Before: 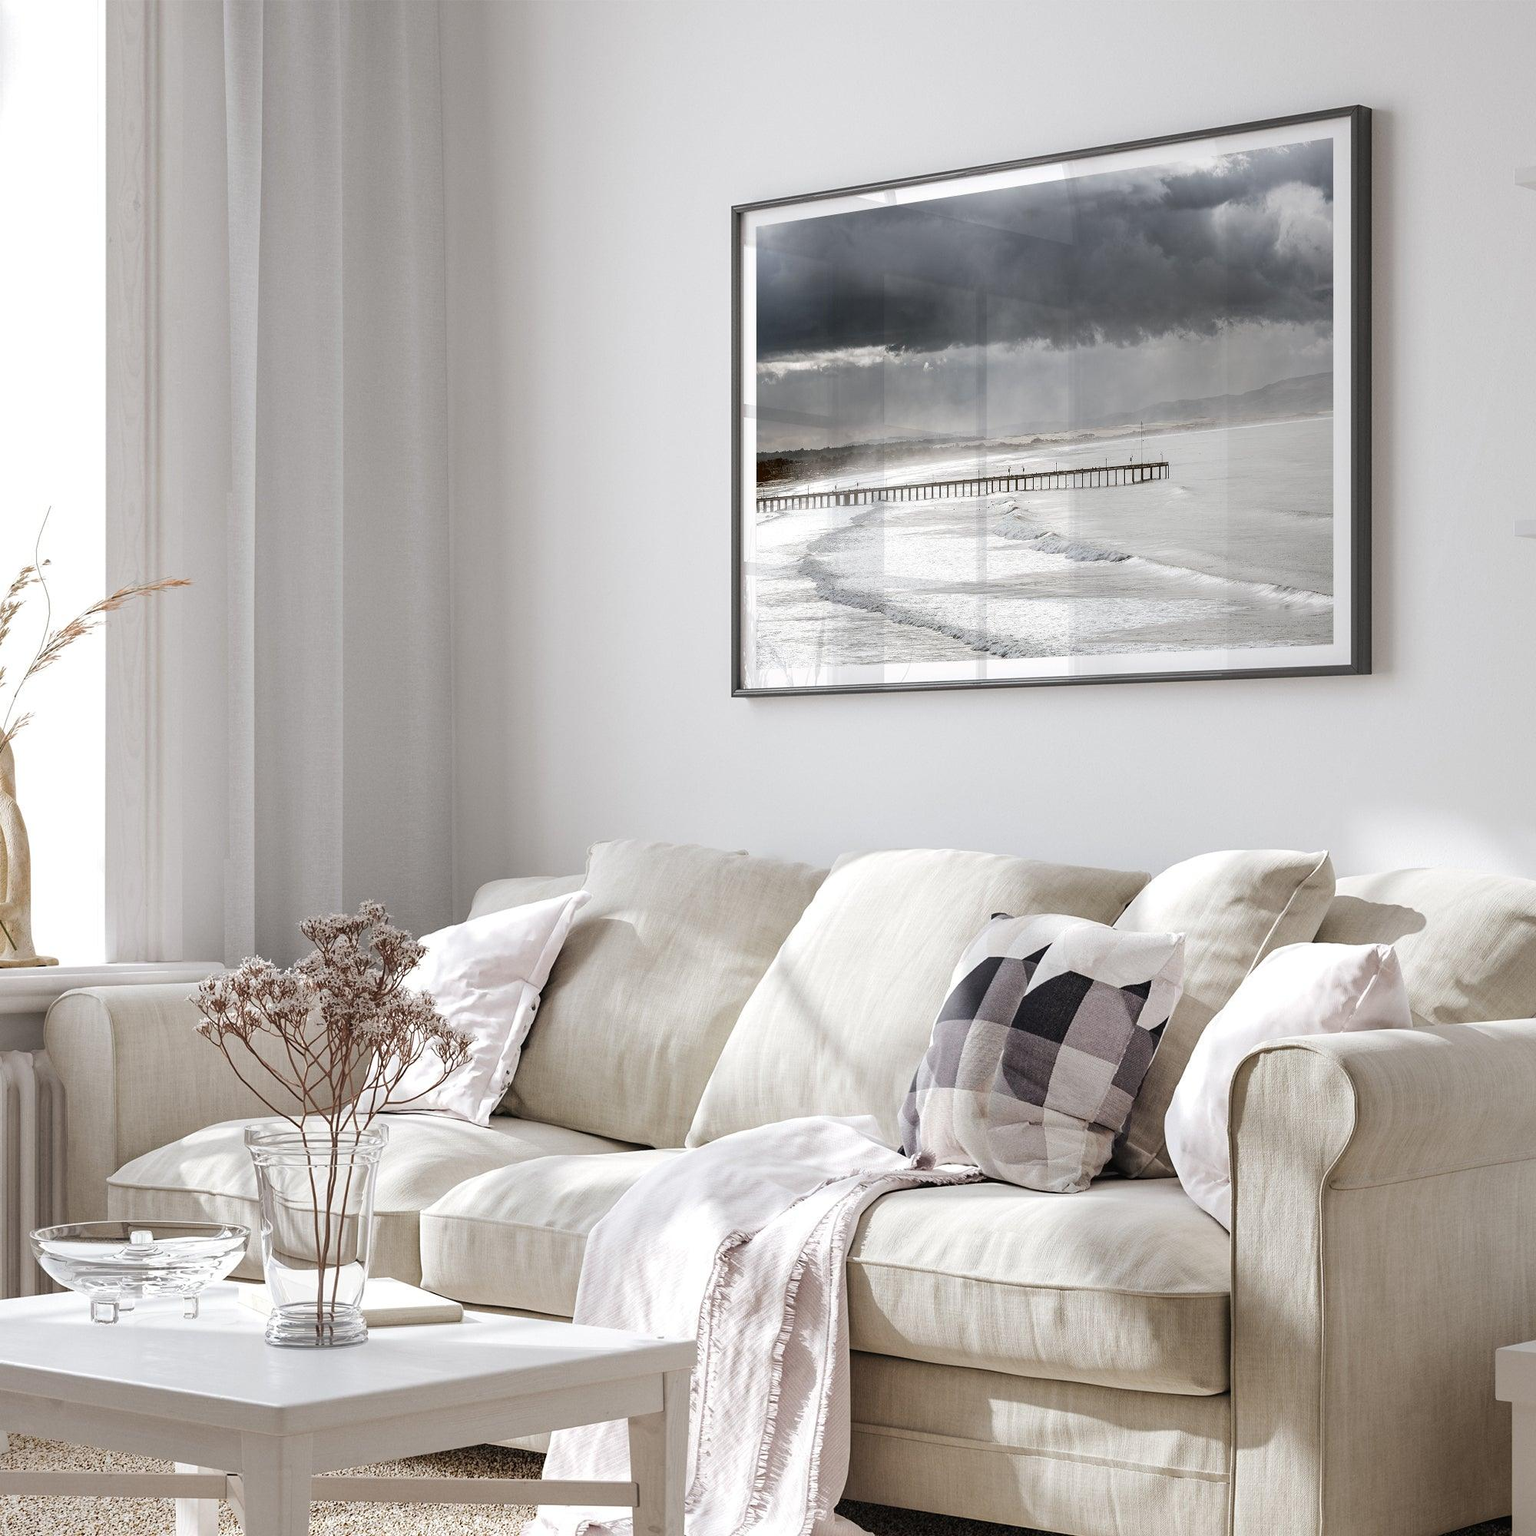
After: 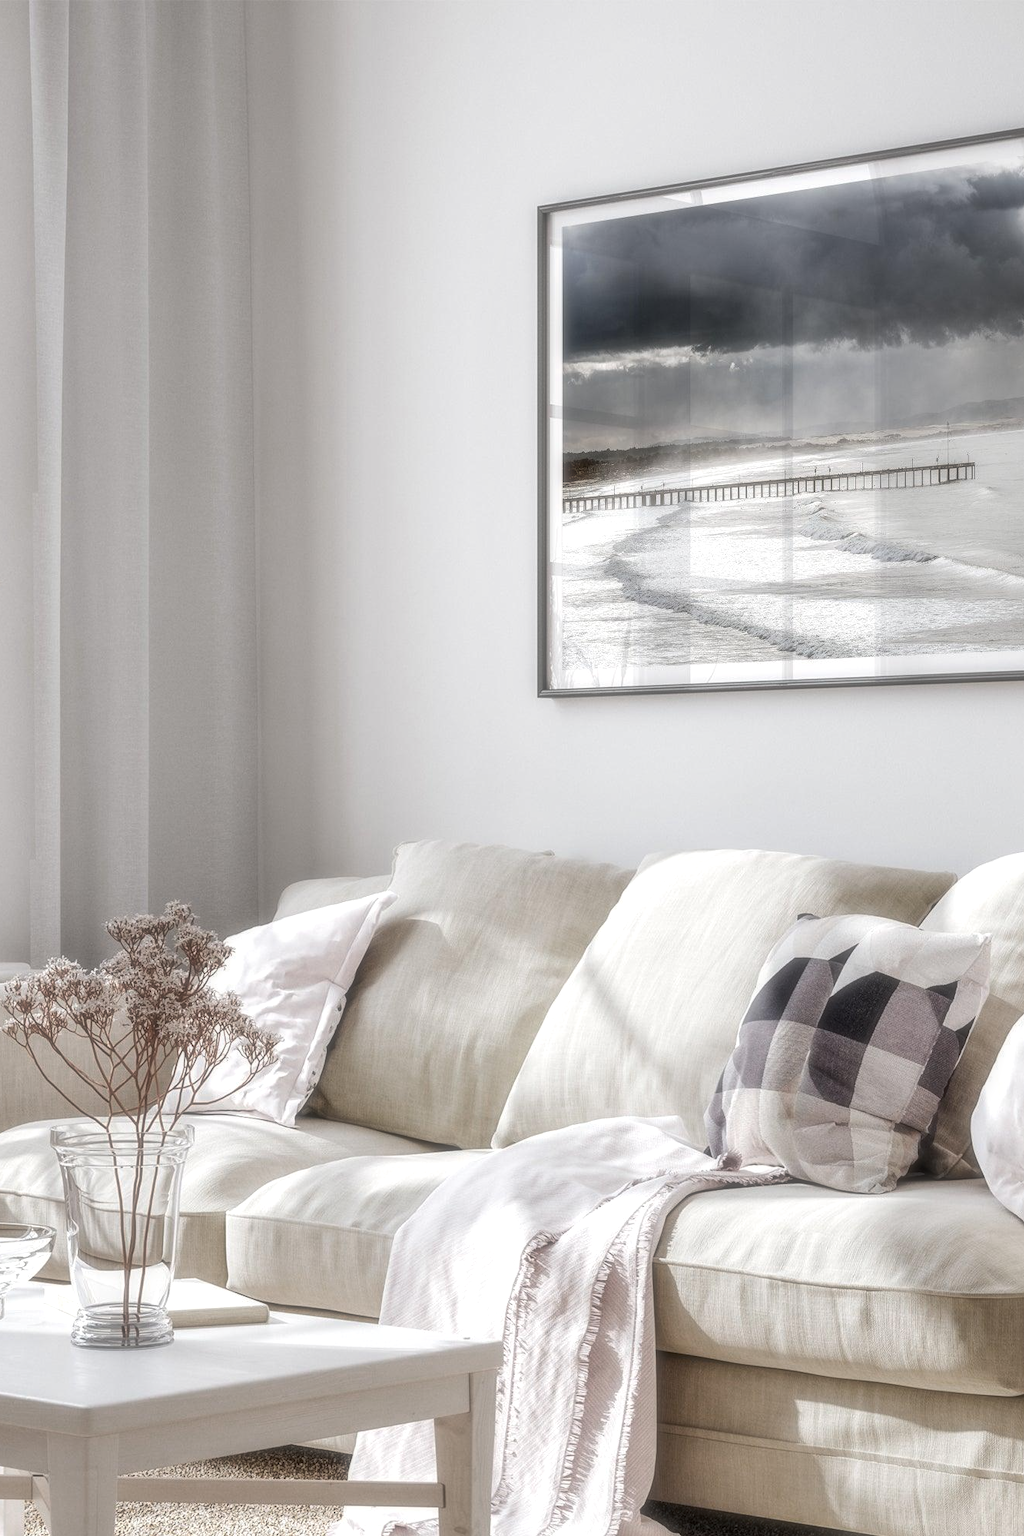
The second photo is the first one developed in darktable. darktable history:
crop and rotate: left 12.673%, right 20.66%
color zones: curves: ch0 [(0, 0.465) (0.092, 0.596) (0.289, 0.464) (0.429, 0.453) (0.571, 0.464) (0.714, 0.455) (0.857, 0.462) (1, 0.465)]
soften: size 19.52%, mix 20.32%
local contrast: detail 130%
